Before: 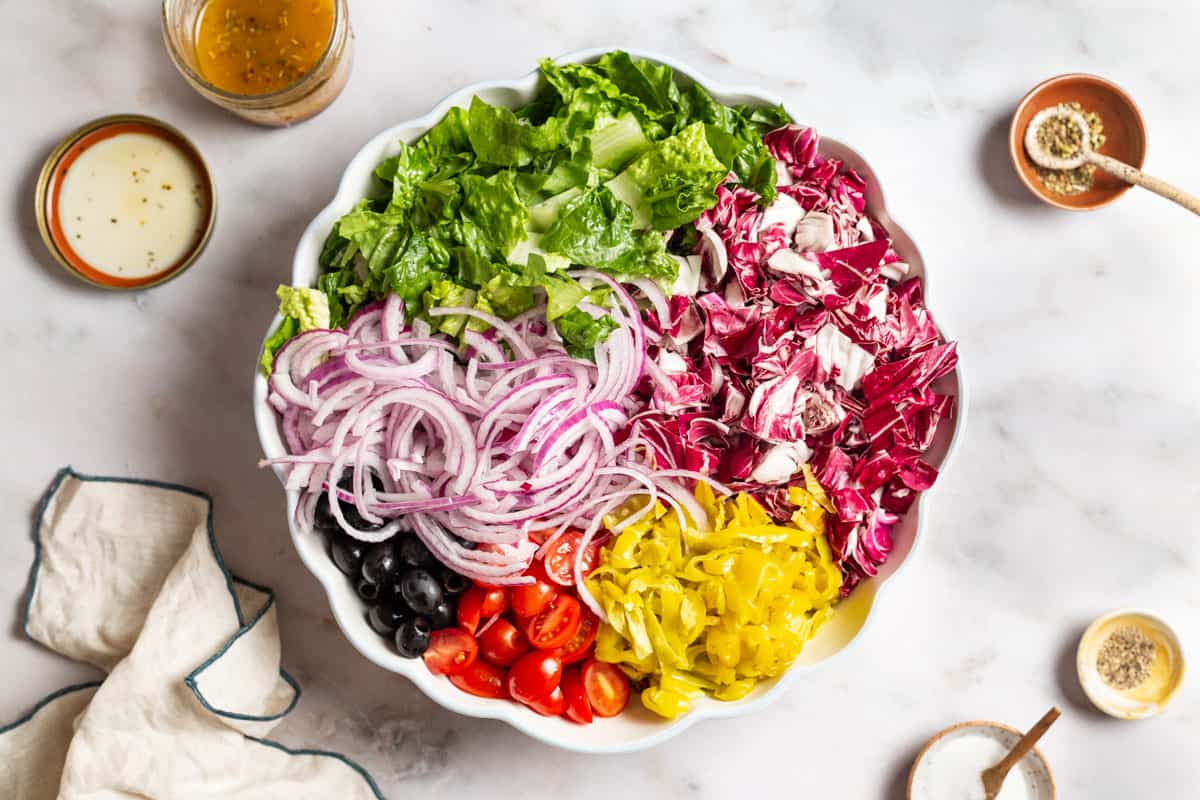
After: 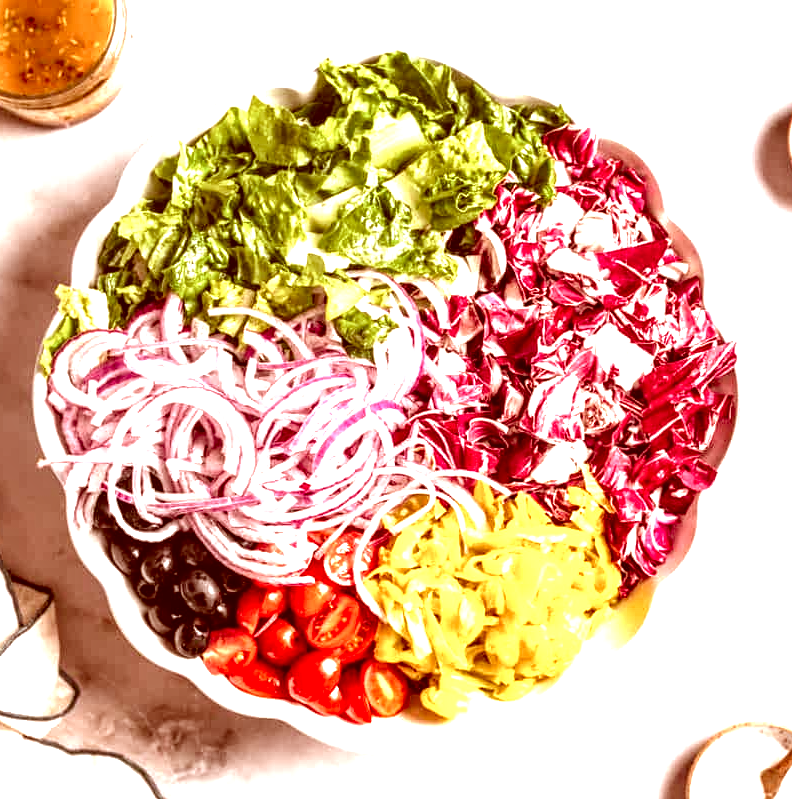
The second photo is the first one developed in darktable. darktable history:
local contrast: highlights 20%, shadows 70%, detail 170%
color correction: highlights a* 9.03, highlights b* 8.71, shadows a* 40, shadows b* 40, saturation 0.8
exposure: black level correction -0.002, exposure 1.115 EV, compensate highlight preservation false
crop and rotate: left 18.442%, right 15.508%
